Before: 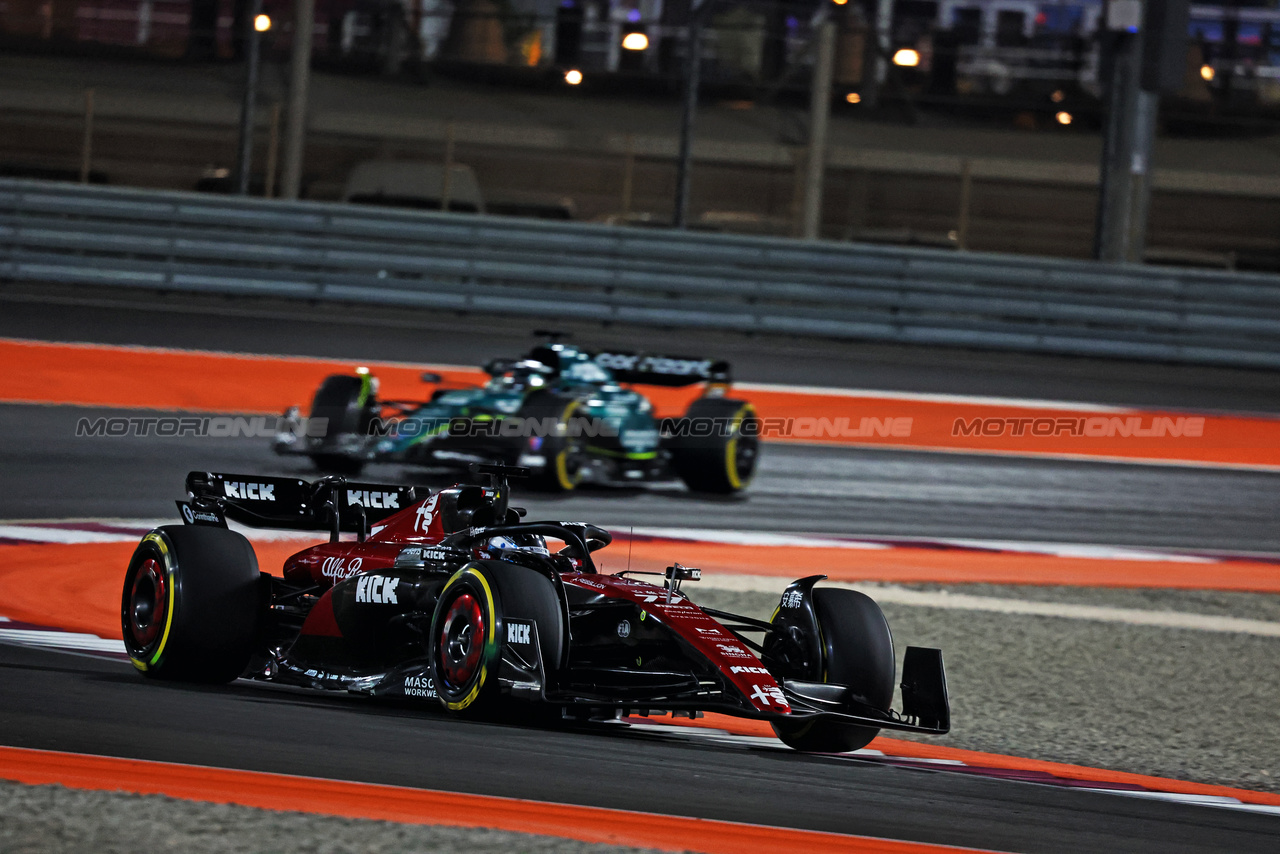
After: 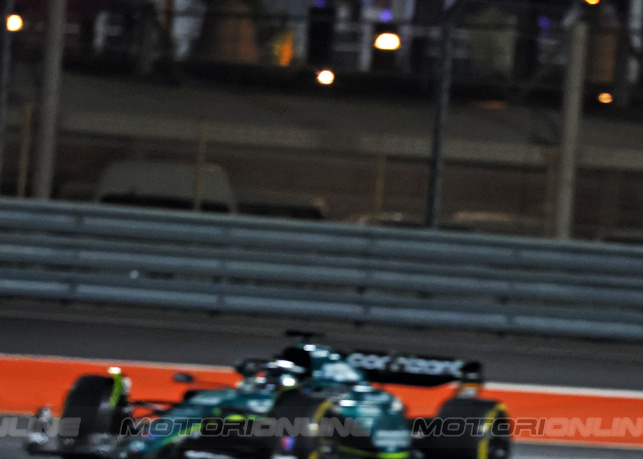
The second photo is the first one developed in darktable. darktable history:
crop: left 19.445%, right 30.269%, bottom 46.206%
